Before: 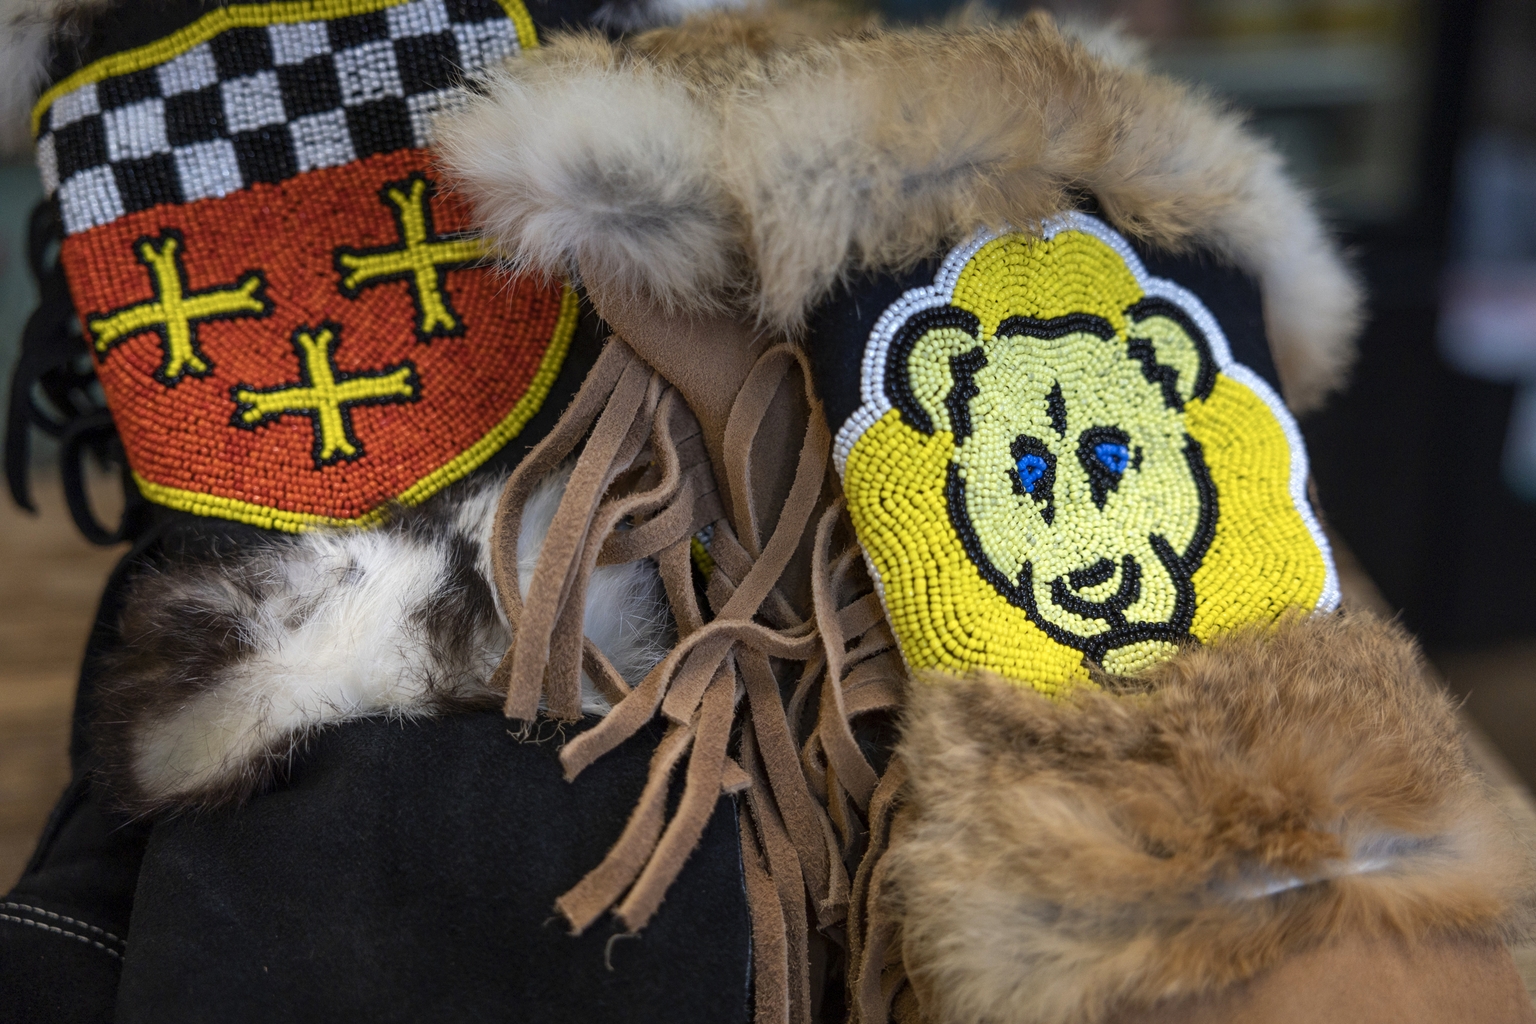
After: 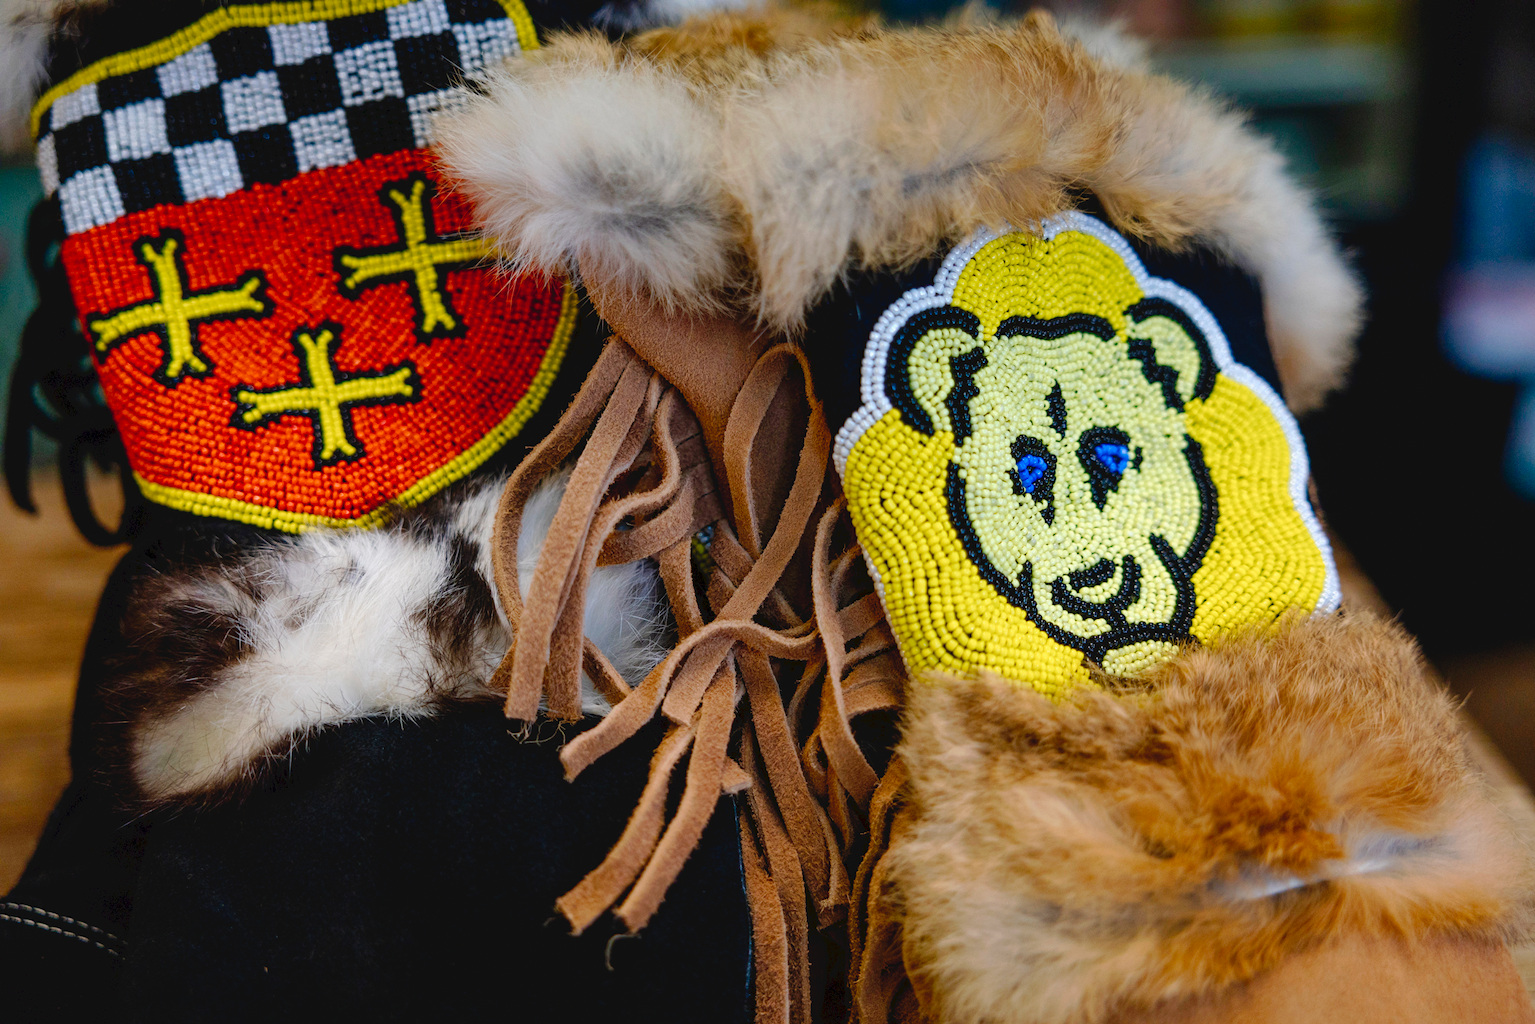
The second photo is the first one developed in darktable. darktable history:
exposure: exposure 0.2 EV, compensate highlight preservation false
tone curve: curves: ch0 [(0, 0) (0.003, 0.048) (0.011, 0.048) (0.025, 0.048) (0.044, 0.049) (0.069, 0.048) (0.1, 0.052) (0.136, 0.071) (0.177, 0.109) (0.224, 0.157) (0.277, 0.233) (0.335, 0.32) (0.399, 0.404) (0.468, 0.496) (0.543, 0.582) (0.623, 0.653) (0.709, 0.738) (0.801, 0.811) (0.898, 0.895) (1, 1)], preserve colors none
color balance rgb: shadows lift › chroma 1%, shadows lift › hue 113°, highlights gain › chroma 0.2%, highlights gain › hue 333°, perceptual saturation grading › global saturation 20%, perceptual saturation grading › highlights -25%, perceptual saturation grading › shadows 25%, contrast -10%
